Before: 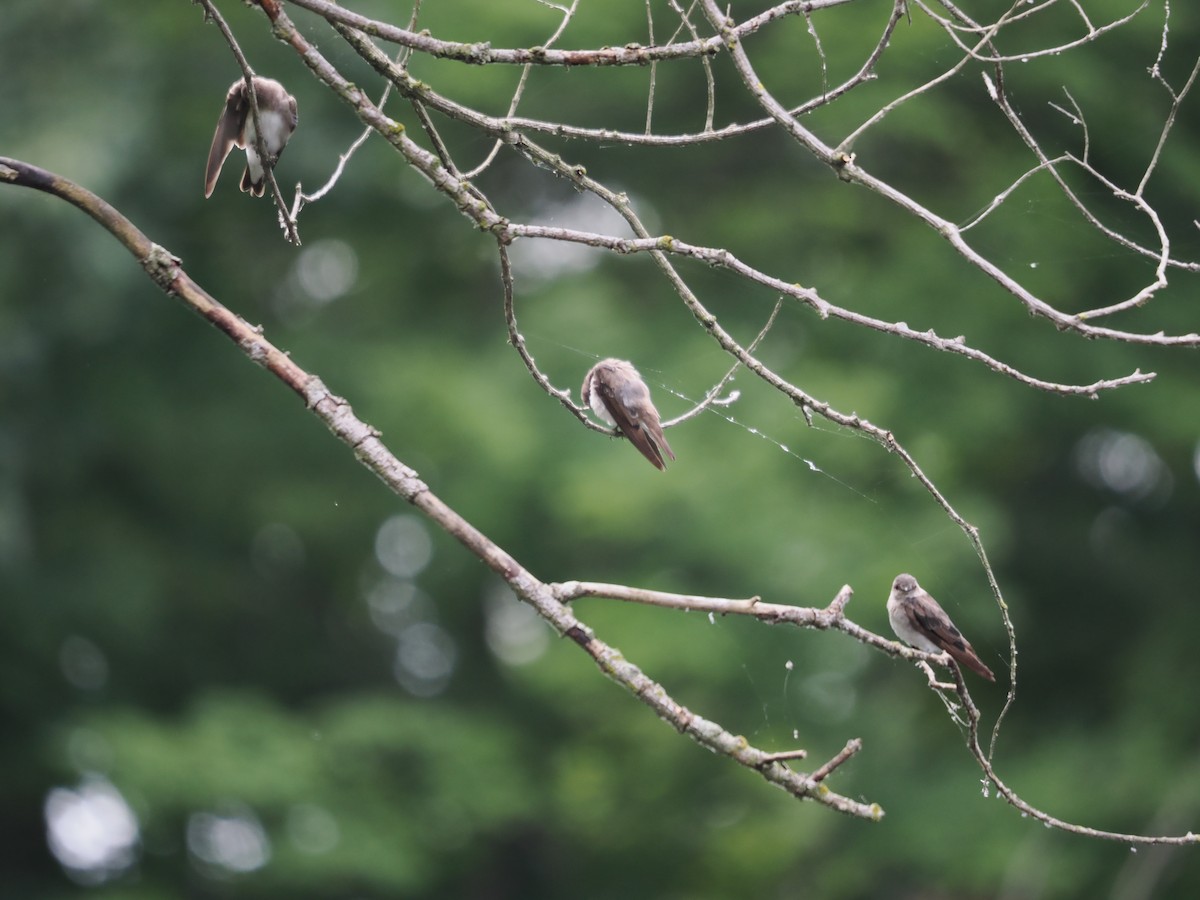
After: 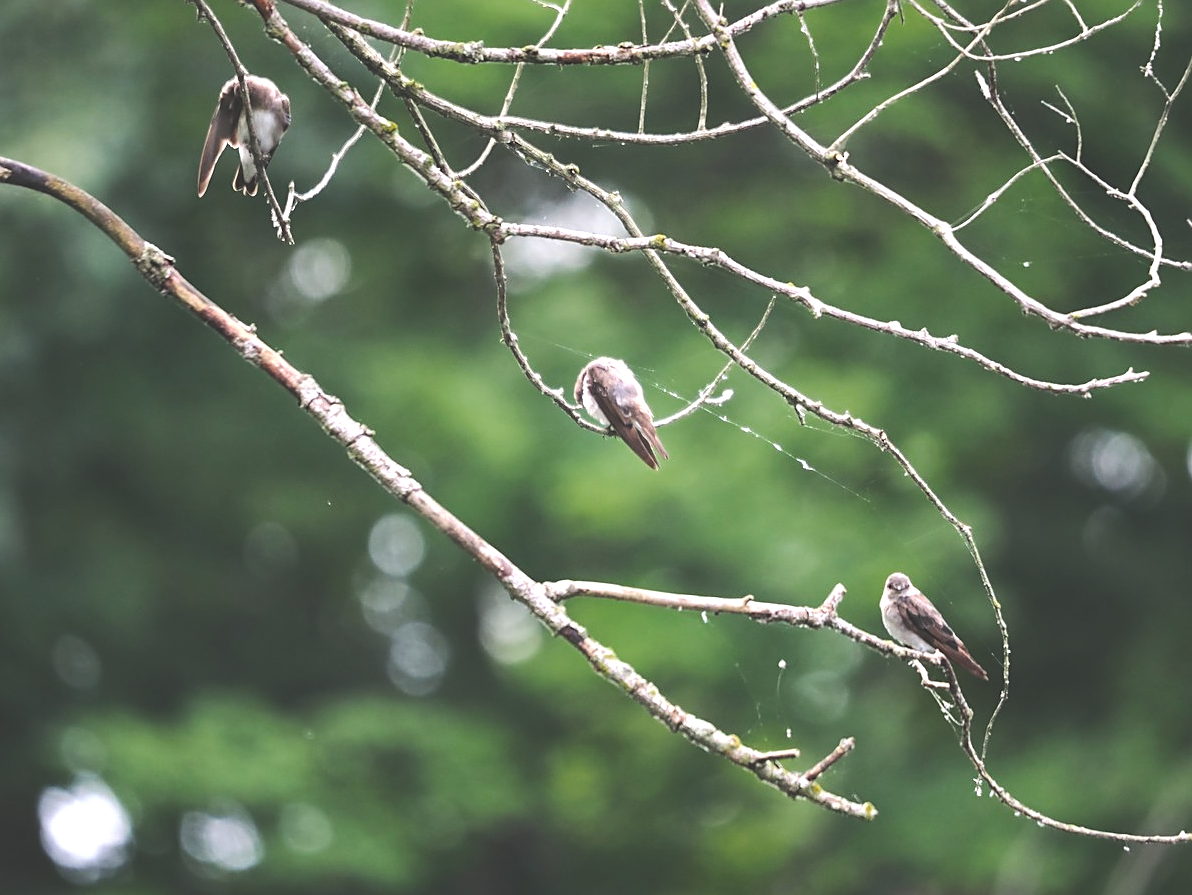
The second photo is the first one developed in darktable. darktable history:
sharpen: on, module defaults
color zones: curves: ch0 [(0, 0.425) (0.143, 0.422) (0.286, 0.42) (0.429, 0.419) (0.571, 0.419) (0.714, 0.42) (0.857, 0.422) (1, 0.425)]; ch1 [(0, 0.666) (0.143, 0.669) (0.286, 0.671) (0.429, 0.67) (0.571, 0.67) (0.714, 0.67) (0.857, 0.67) (1, 0.666)]
tone equalizer: -8 EV -0.75 EV, -7 EV -0.7 EV, -6 EV -0.6 EV, -5 EV -0.4 EV, -3 EV 0.4 EV, -2 EV 0.6 EV, -1 EV 0.7 EV, +0 EV 0.75 EV, edges refinement/feathering 500, mask exposure compensation -1.57 EV, preserve details no
local contrast: highlights 100%, shadows 100%, detail 120%, midtone range 0.2
crop and rotate: left 0.614%, top 0.179%, bottom 0.309%
exposure: black level correction -0.041, exposure 0.064 EV, compensate highlight preservation false
